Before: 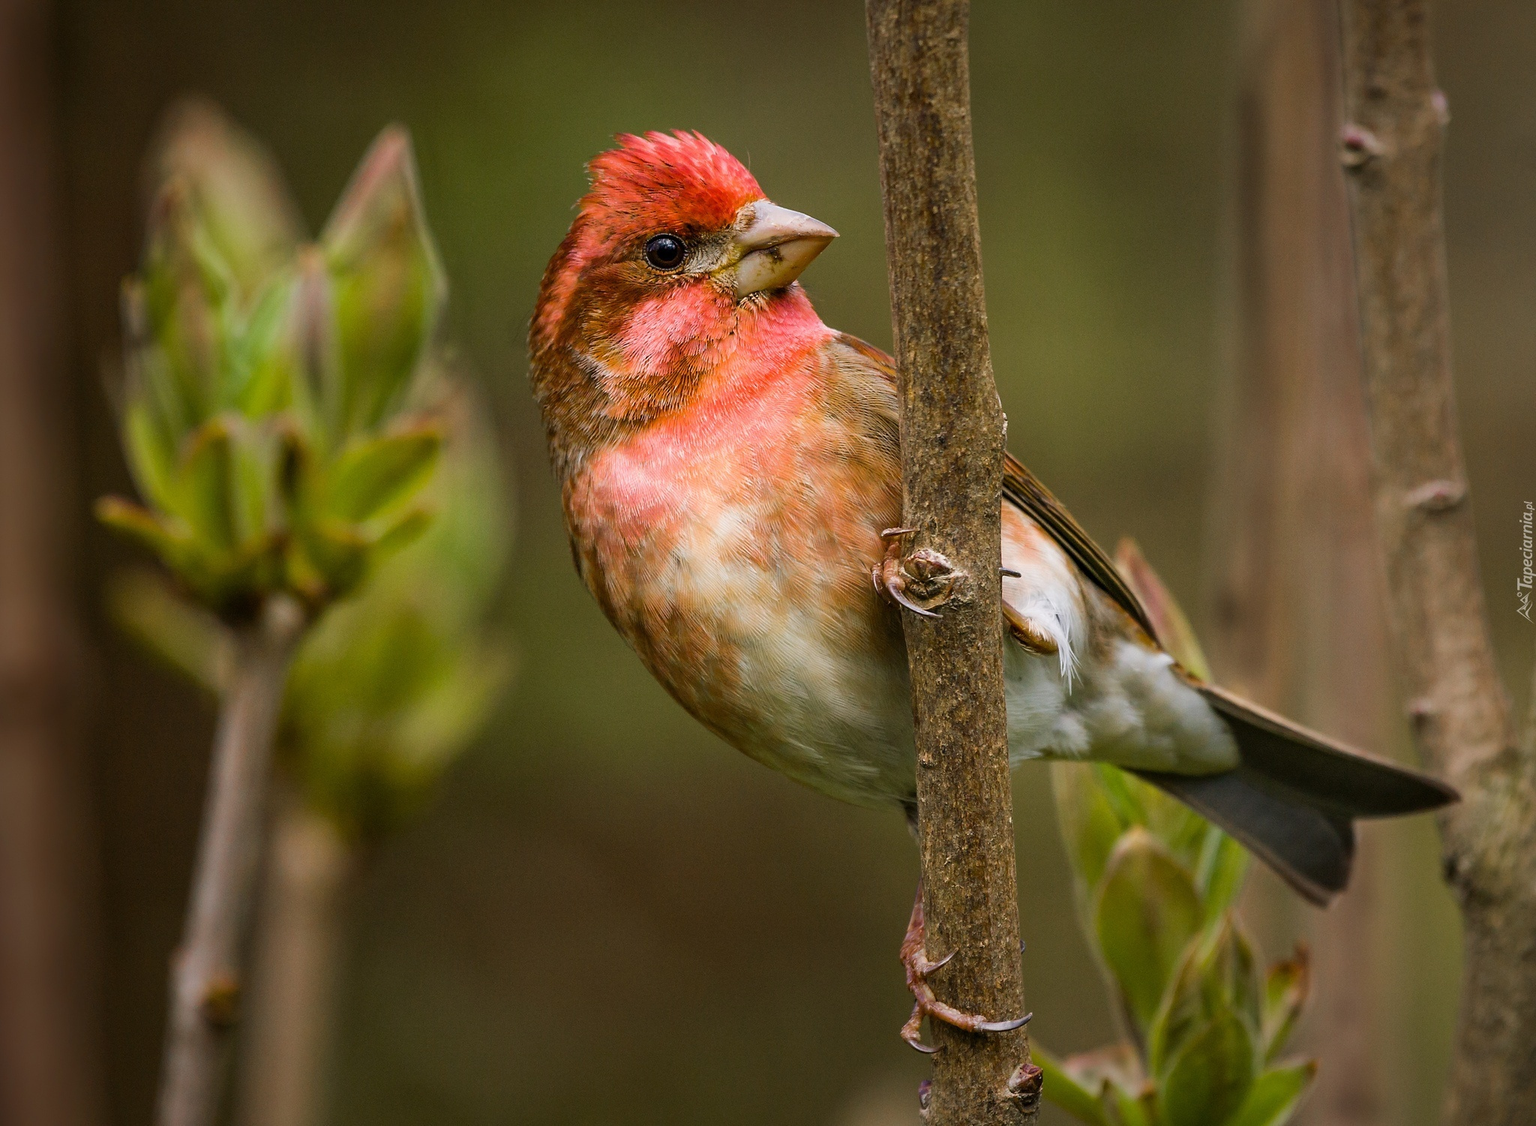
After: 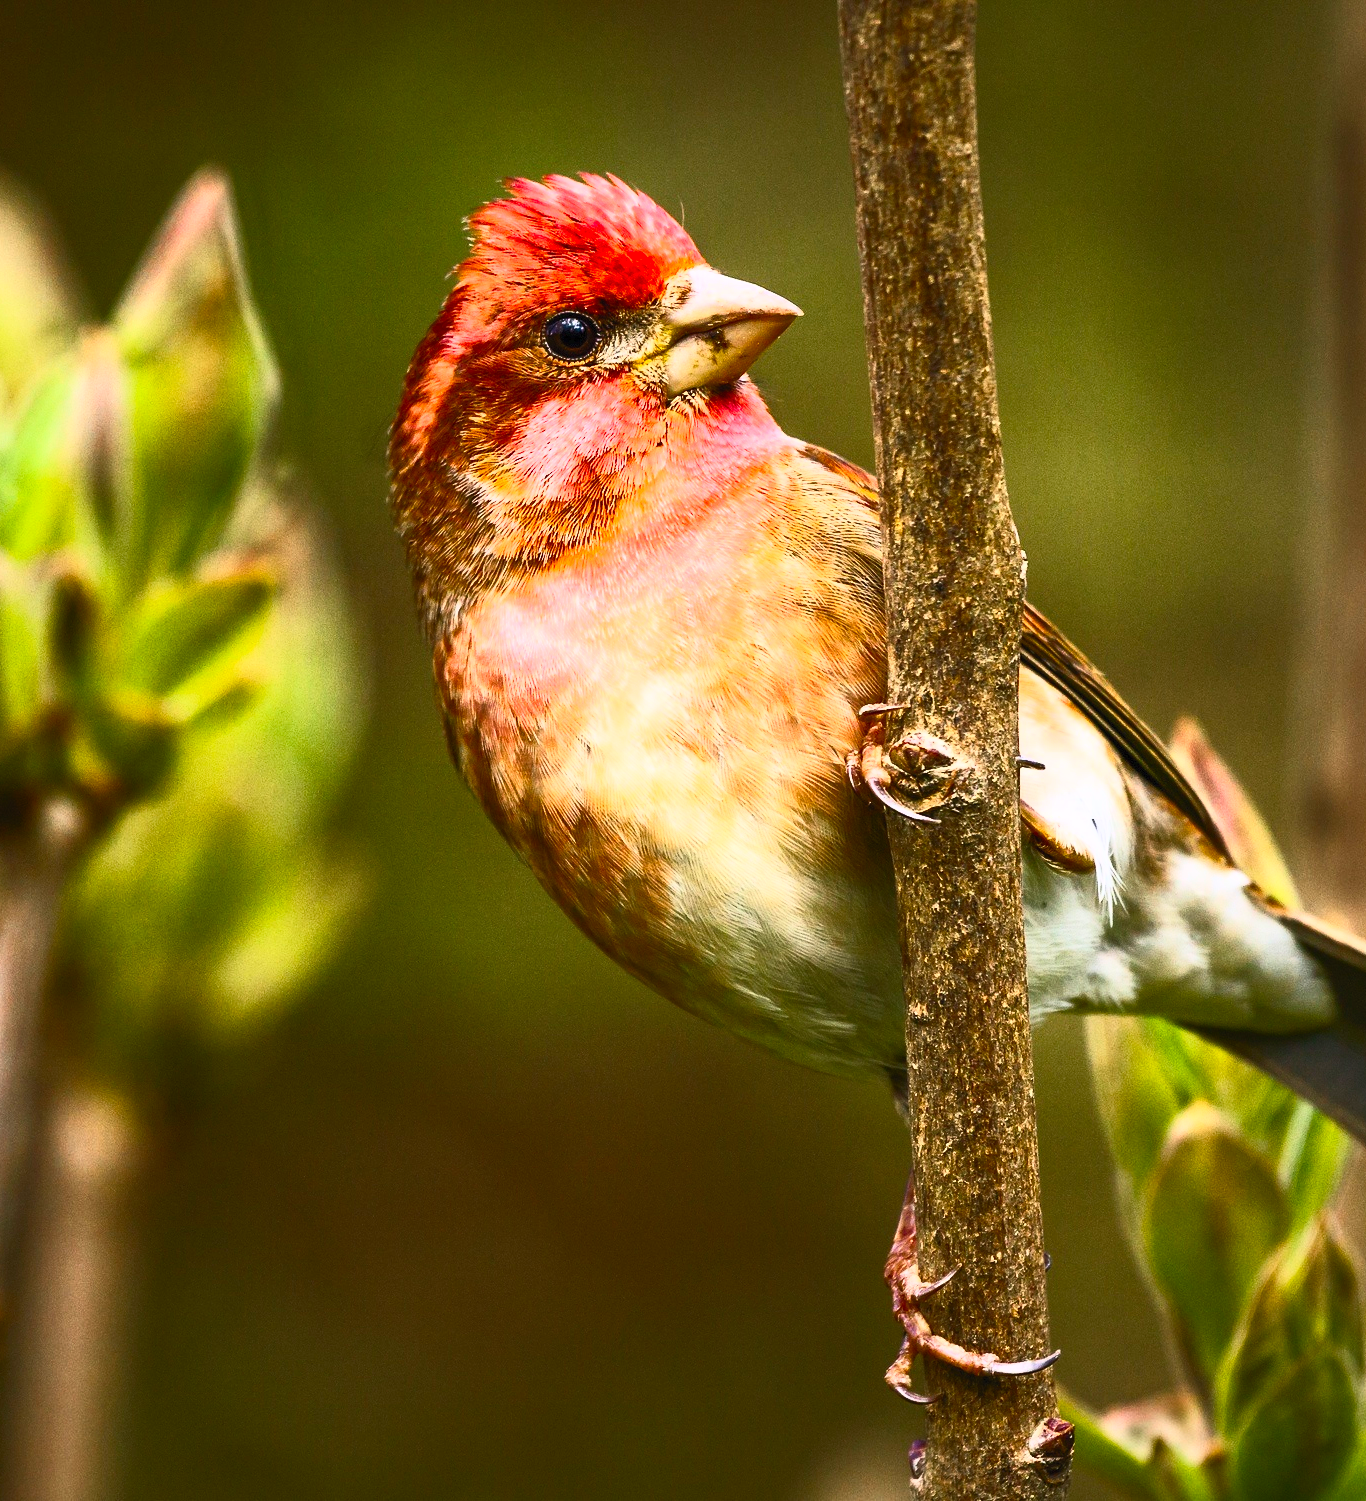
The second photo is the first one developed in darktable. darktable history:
crop and rotate: left 15.446%, right 17.836%
contrast brightness saturation: contrast 0.83, brightness 0.59, saturation 0.59
